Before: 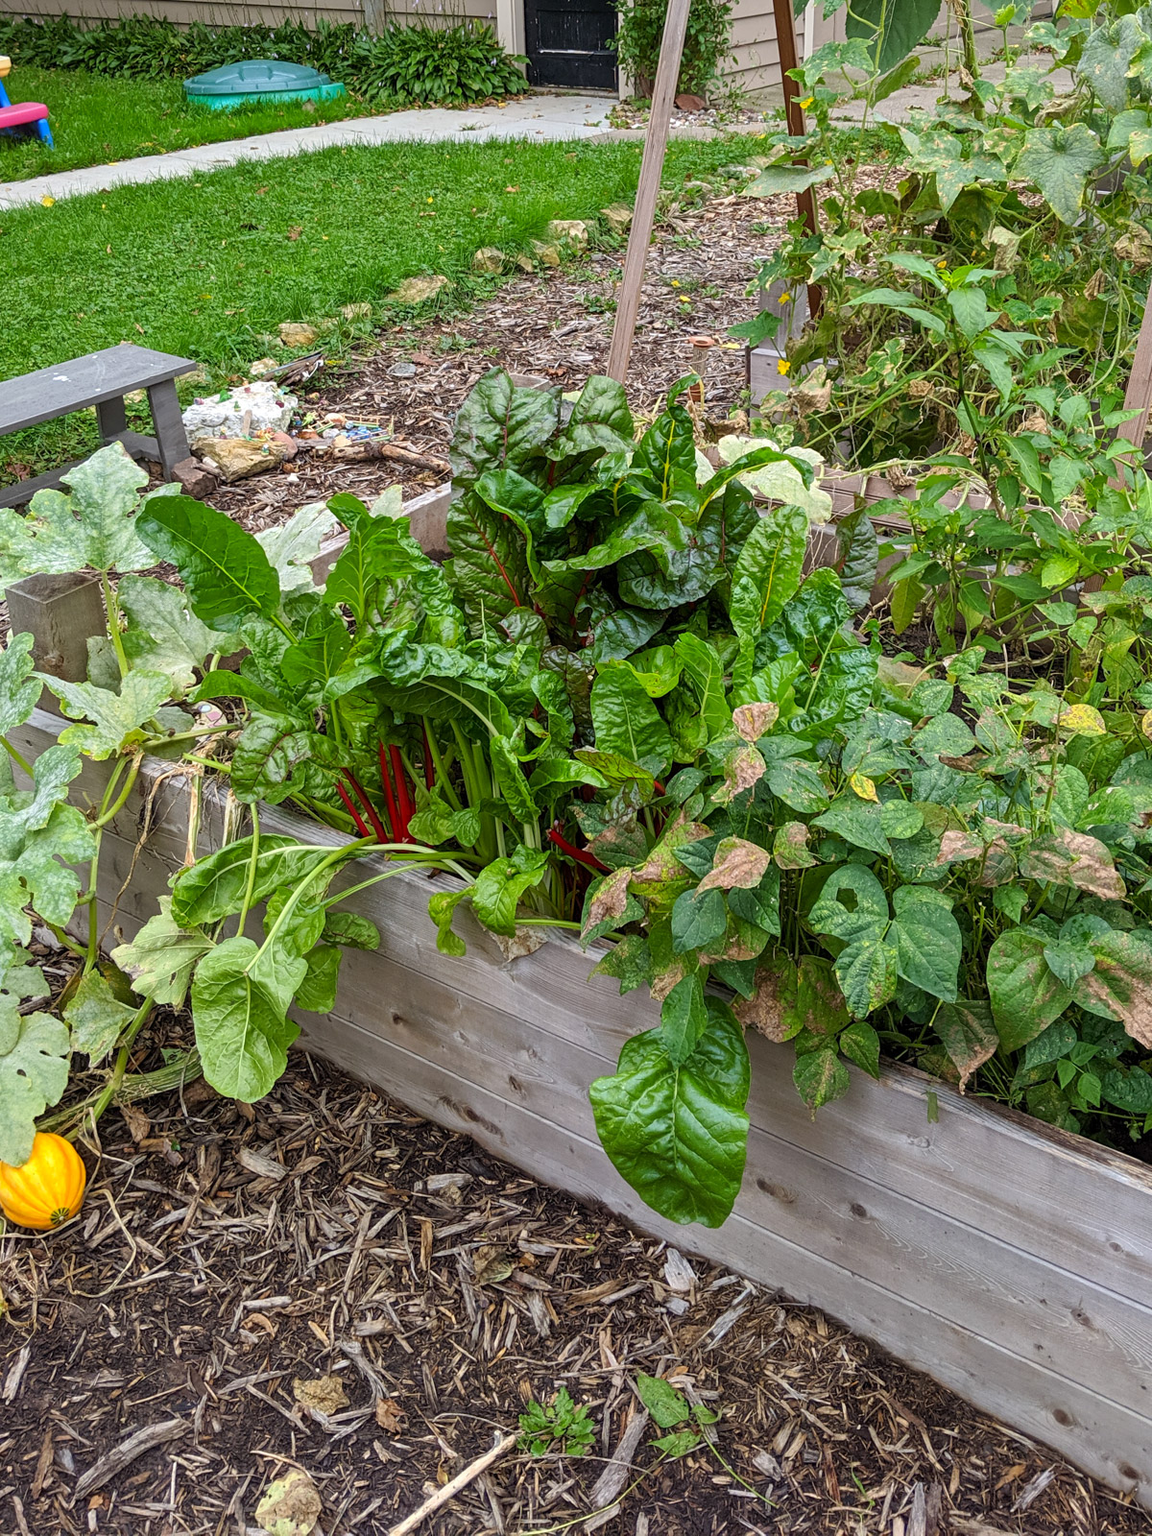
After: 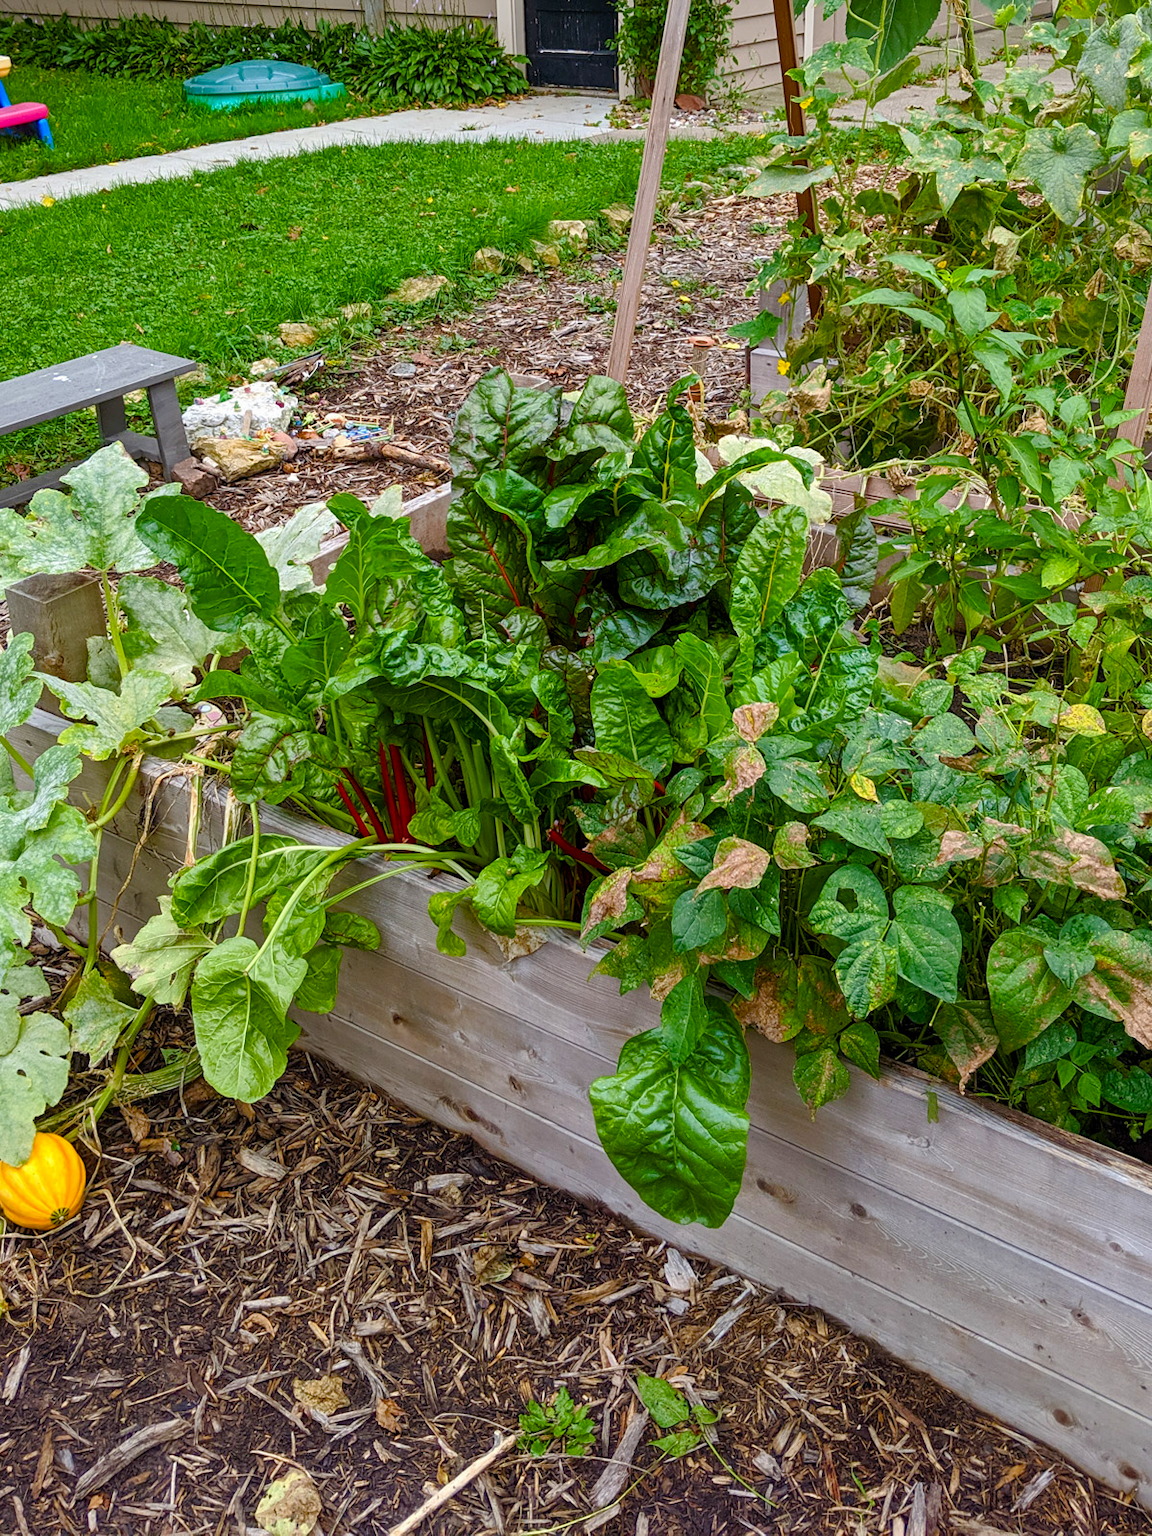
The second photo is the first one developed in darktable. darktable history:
exposure: exposure -0.043 EV, compensate exposure bias true, compensate highlight preservation false
color balance rgb: perceptual saturation grading › global saturation 44.074%, perceptual saturation grading › highlights -50.287%, perceptual saturation grading › shadows 30.554%, global vibrance 21.458%
tone equalizer: on, module defaults
